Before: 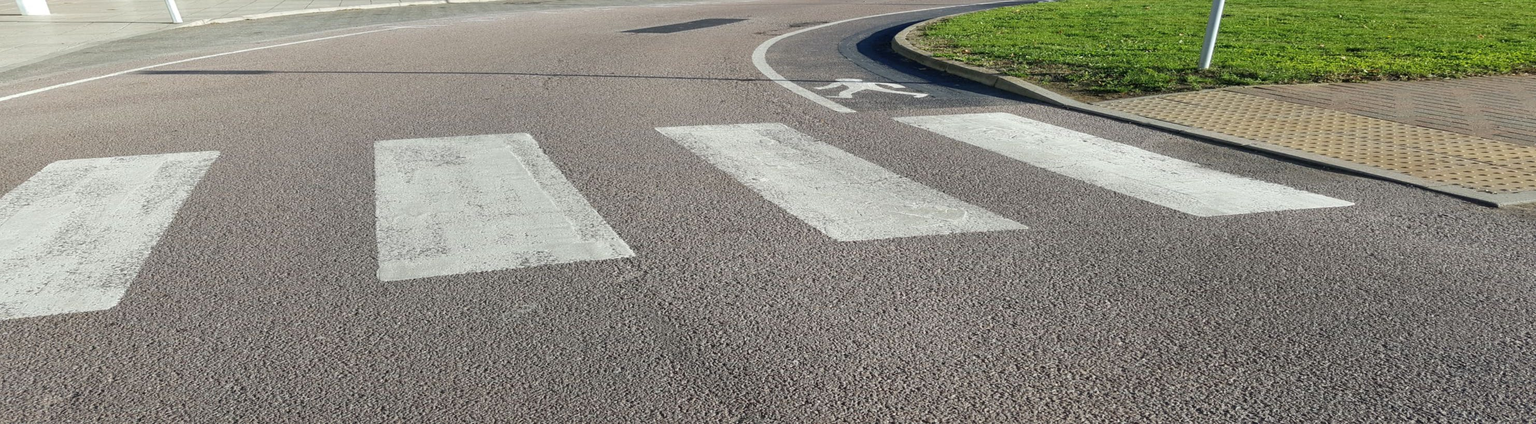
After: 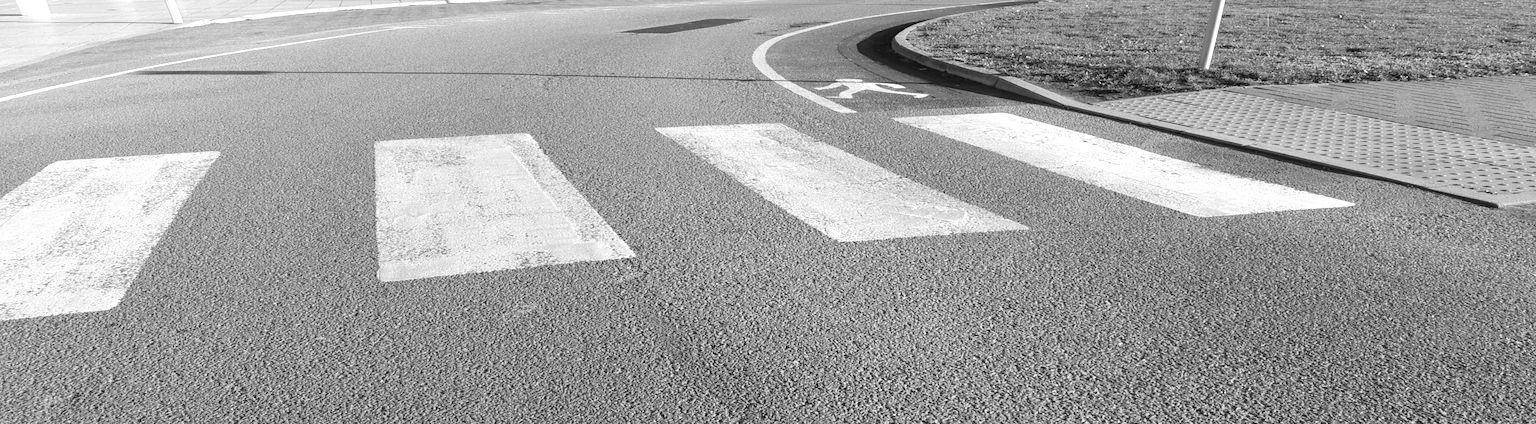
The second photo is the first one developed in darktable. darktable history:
monochrome: size 1
exposure: exposure 0.493 EV, compensate highlight preservation false
contrast brightness saturation: saturation -1
